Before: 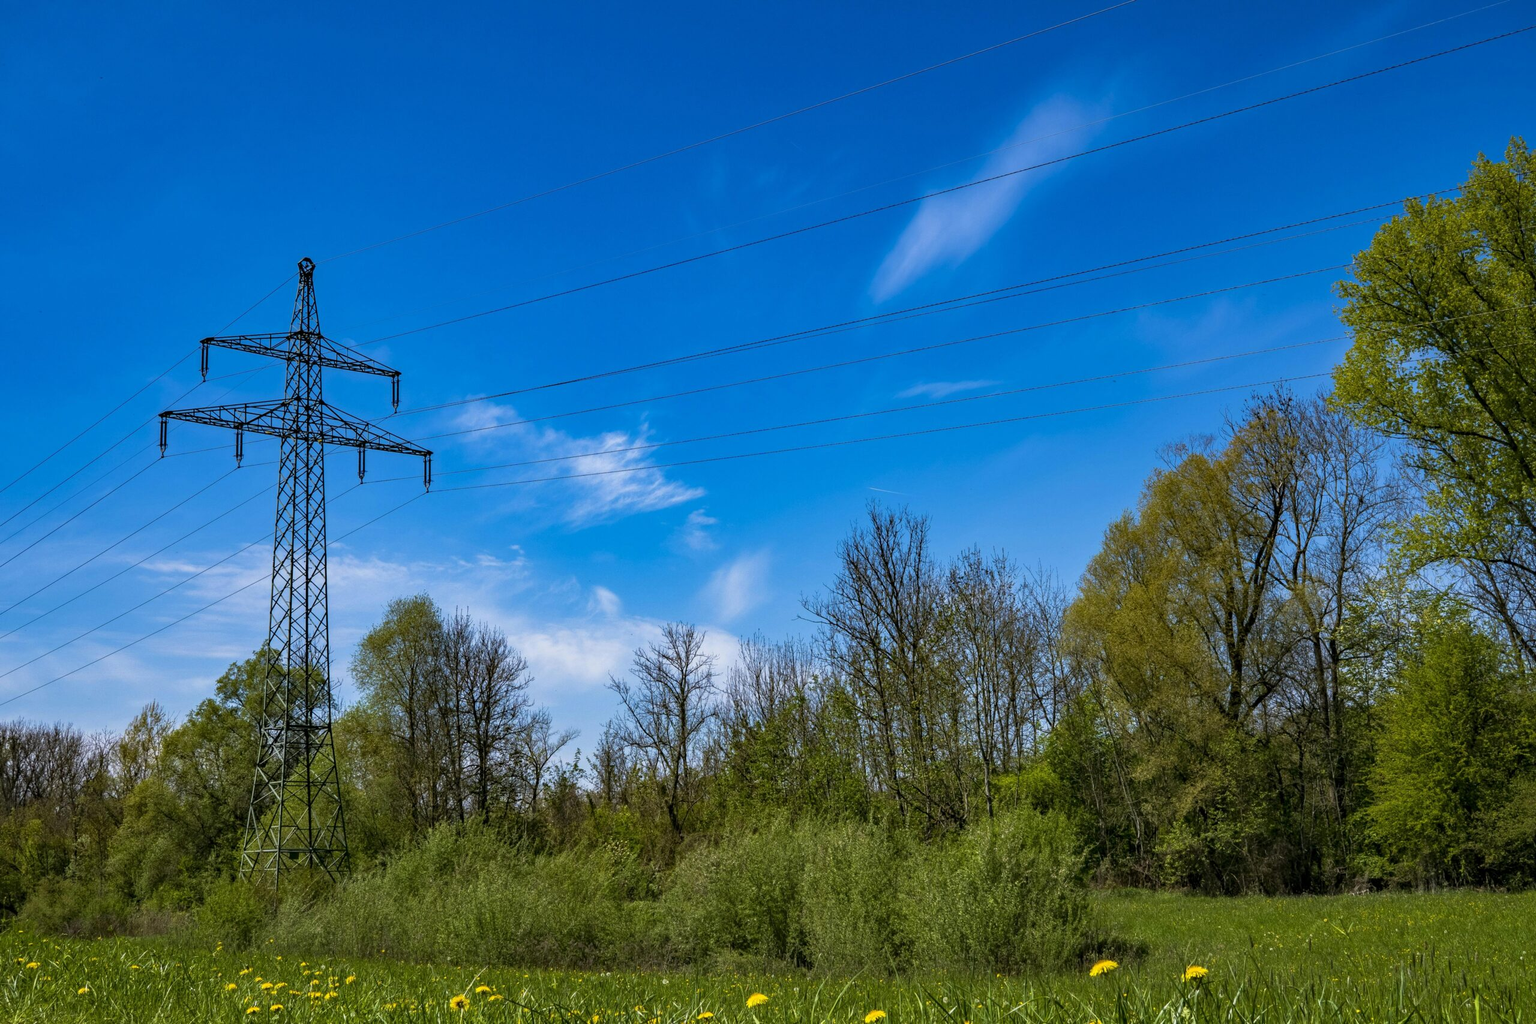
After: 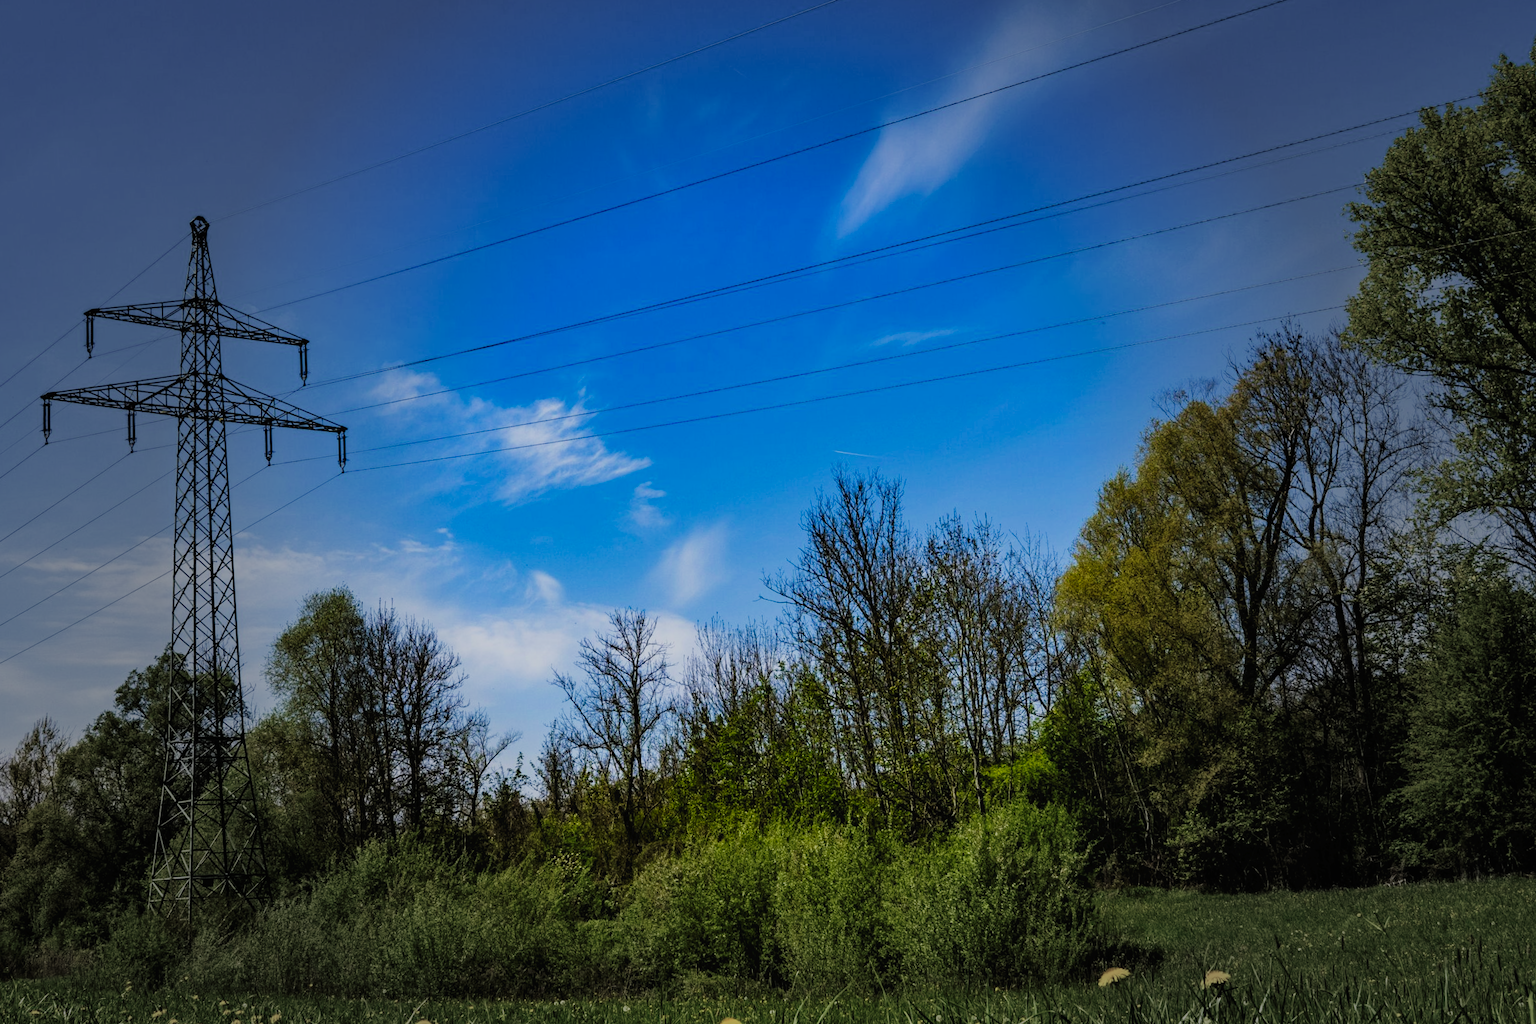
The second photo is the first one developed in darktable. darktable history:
tone curve: curves: ch0 [(0, 0) (0.003, 0.02) (0.011, 0.021) (0.025, 0.022) (0.044, 0.023) (0.069, 0.026) (0.1, 0.04) (0.136, 0.06) (0.177, 0.092) (0.224, 0.127) (0.277, 0.176) (0.335, 0.258) (0.399, 0.349) (0.468, 0.444) (0.543, 0.546) (0.623, 0.649) (0.709, 0.754) (0.801, 0.842) (0.898, 0.922) (1, 1)], preserve colors none
vignetting: fall-off start 40%, fall-off radius 40%
filmic rgb: black relative exposure -7.15 EV, white relative exposure 5.36 EV, hardness 3.02
crop and rotate: angle 1.96°, left 5.673%, top 5.673%
